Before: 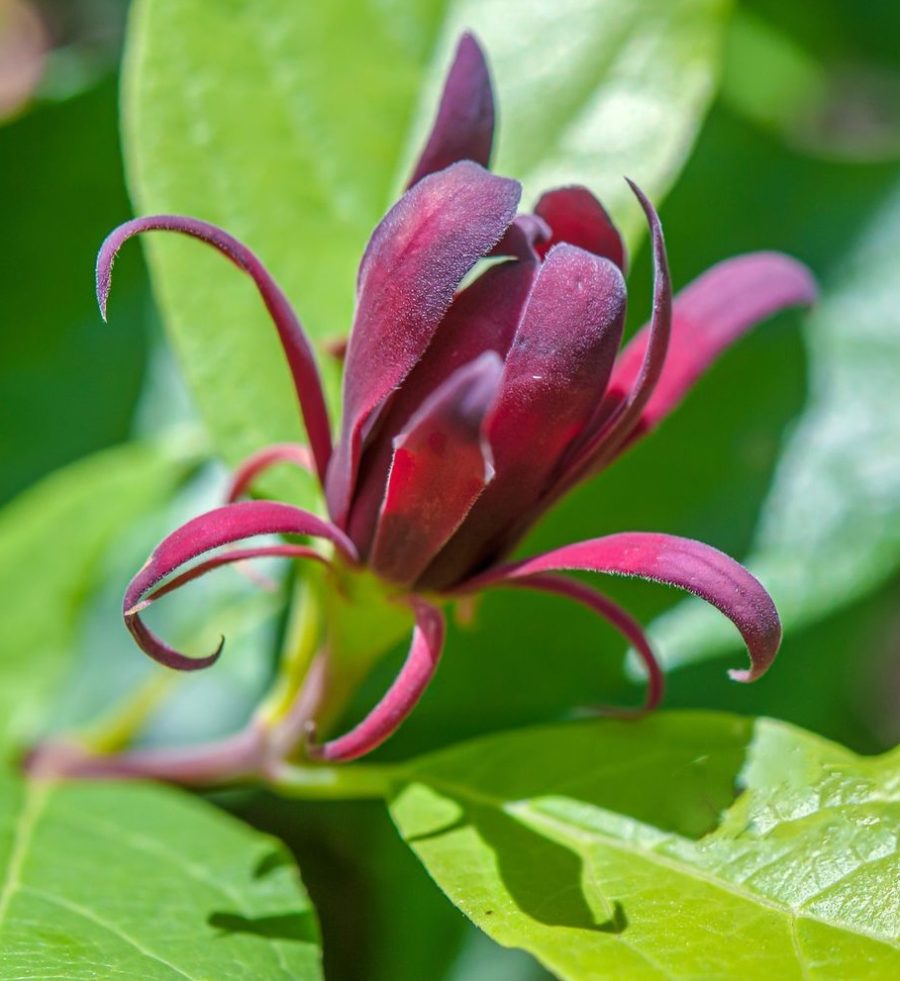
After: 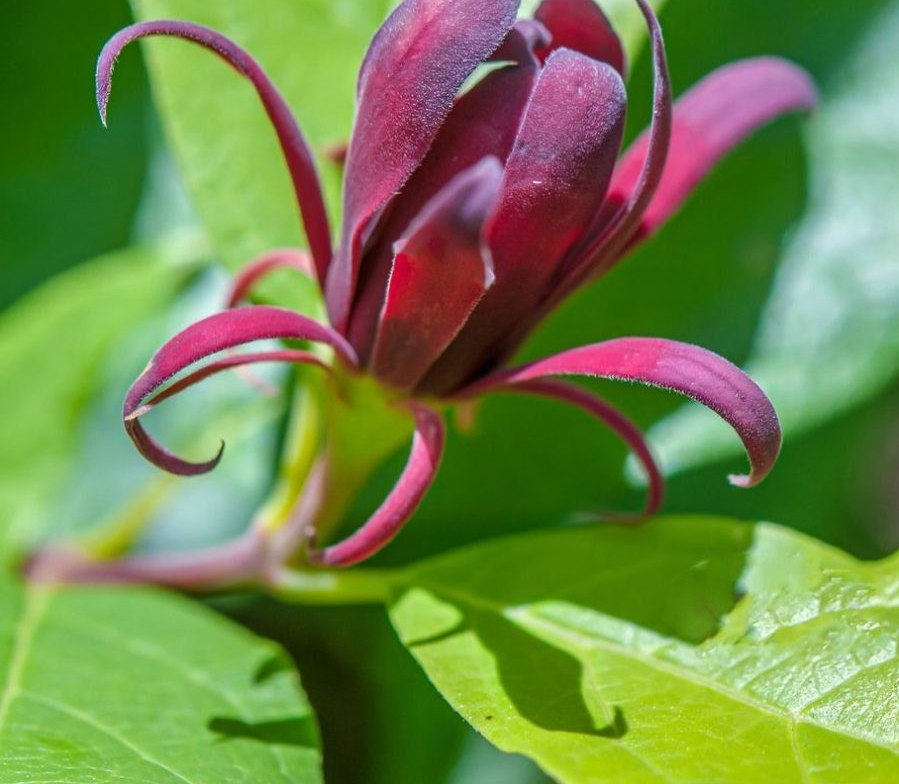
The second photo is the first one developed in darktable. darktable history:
crop and rotate: top 19.998%
white balance: red 0.986, blue 1.01
